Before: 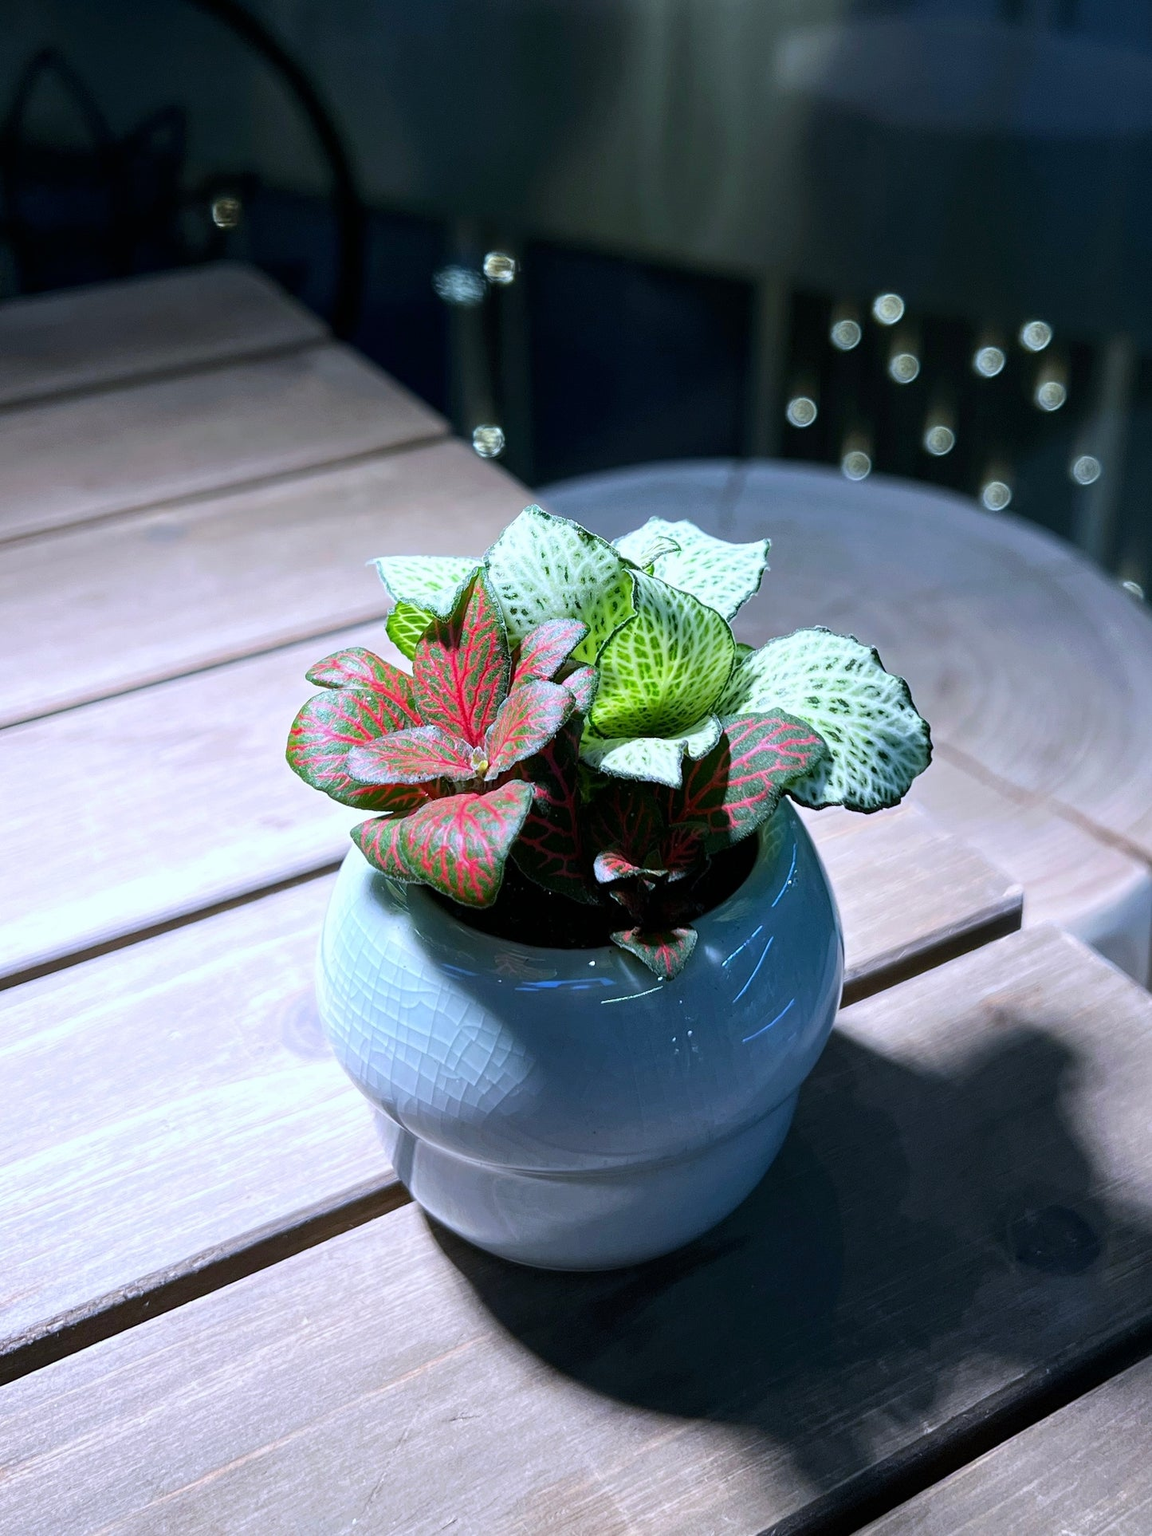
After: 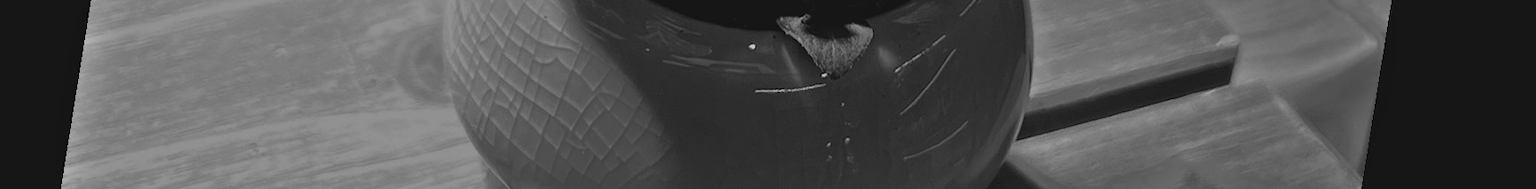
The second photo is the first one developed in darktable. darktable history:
color balance rgb: linear chroma grading › global chroma 15%, perceptual saturation grading › global saturation 30%
crop and rotate: top 59.084%, bottom 30.916%
monochrome: a 79.32, b 81.83, size 1.1
tone curve: curves: ch0 [(0, 0) (0.003, 0.096) (0.011, 0.096) (0.025, 0.098) (0.044, 0.099) (0.069, 0.106) (0.1, 0.128) (0.136, 0.153) (0.177, 0.186) (0.224, 0.218) (0.277, 0.265) (0.335, 0.316) (0.399, 0.374) (0.468, 0.445) (0.543, 0.526) (0.623, 0.605) (0.709, 0.681) (0.801, 0.758) (0.898, 0.819) (1, 1)], preserve colors none
exposure: black level correction 0, exposure 0.9 EV, compensate highlight preservation false
color calibration: illuminant custom, x 0.373, y 0.388, temperature 4269.97 K
rotate and perspective: rotation 9.12°, automatic cropping off
white balance: red 0.983, blue 1.036
